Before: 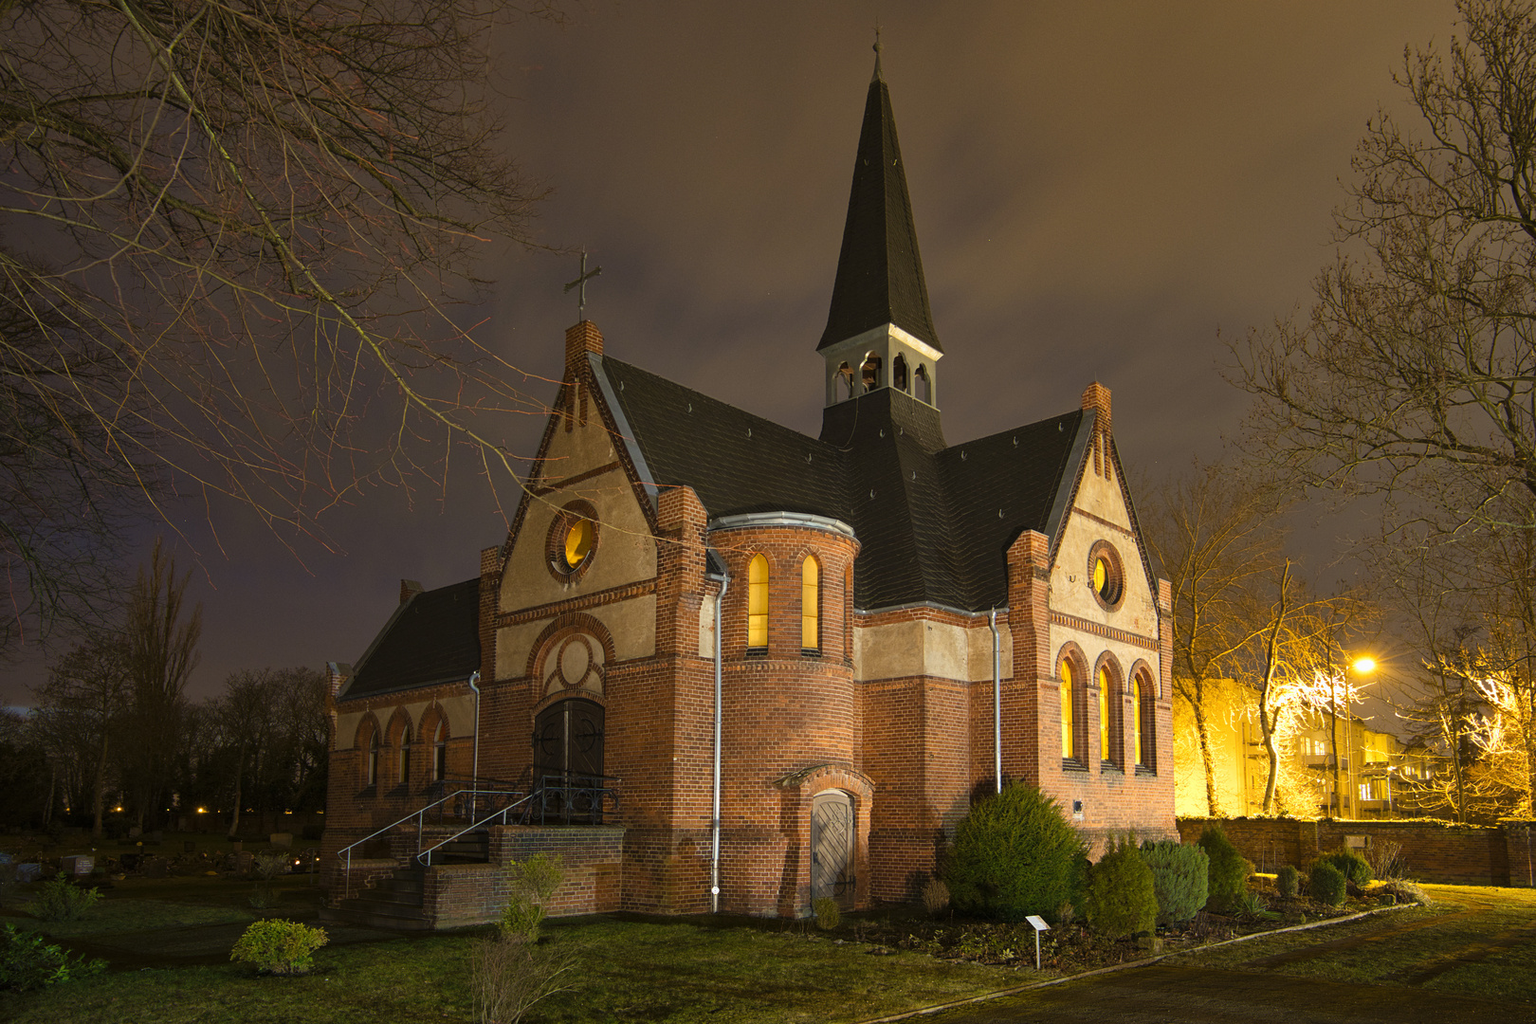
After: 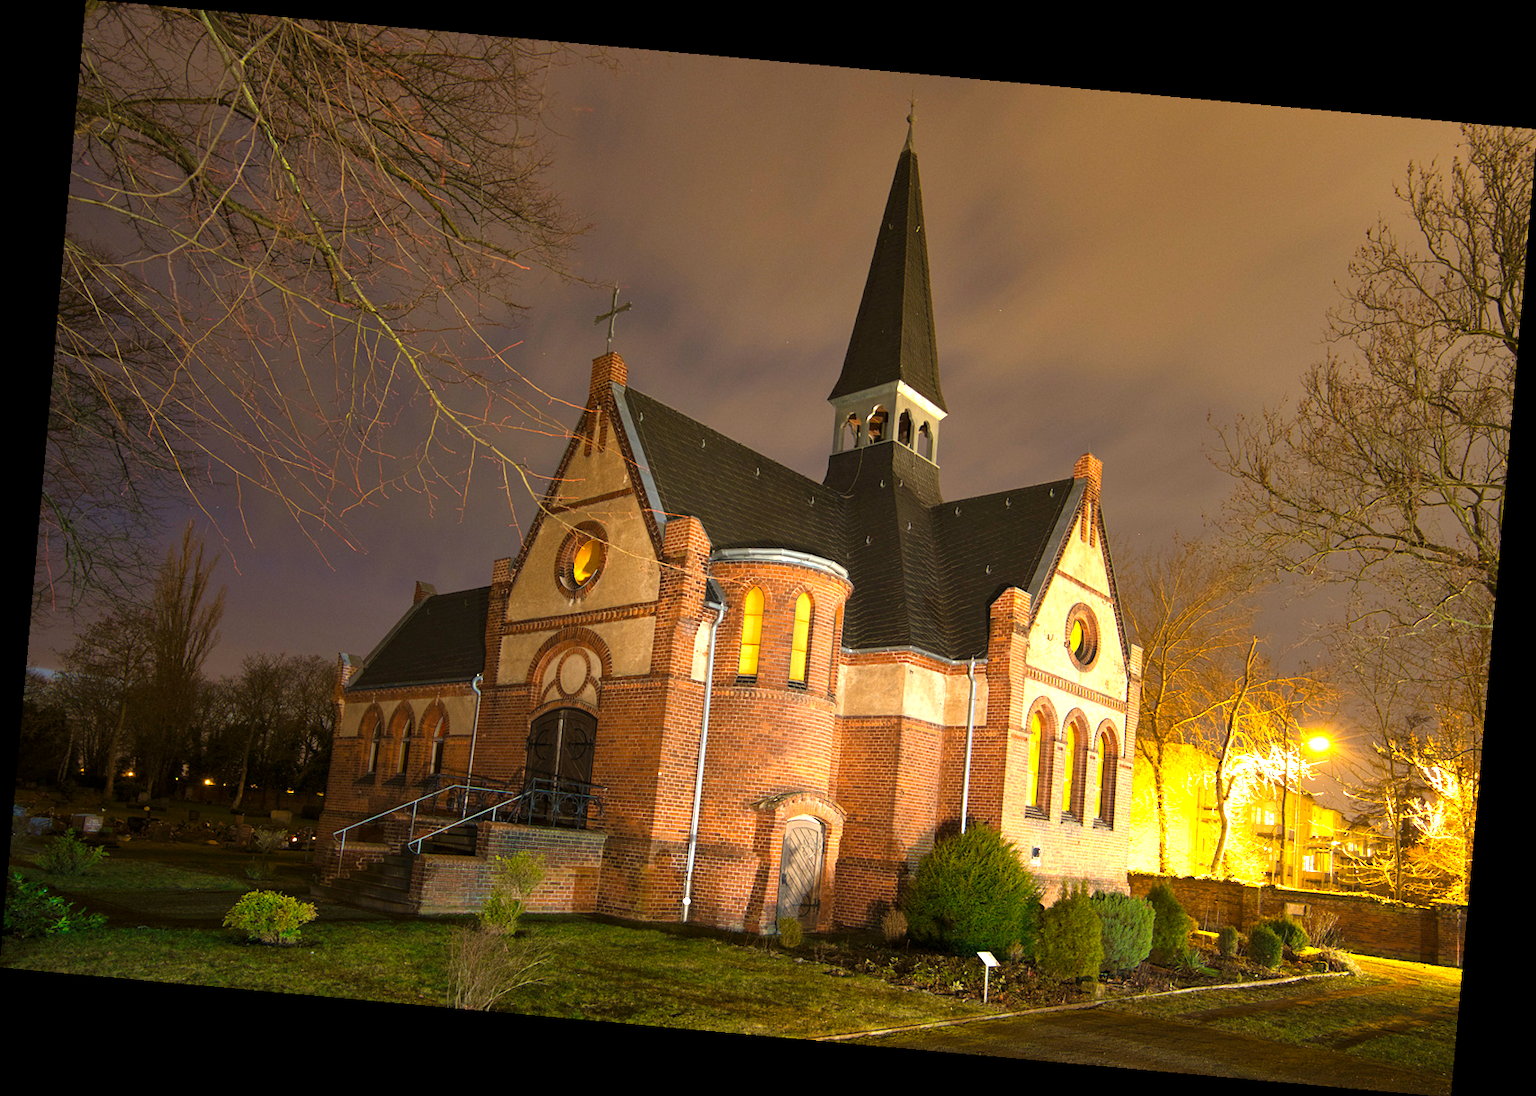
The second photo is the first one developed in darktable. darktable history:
exposure: exposure 1 EV, compensate highlight preservation false
rotate and perspective: rotation 5.12°, automatic cropping off
